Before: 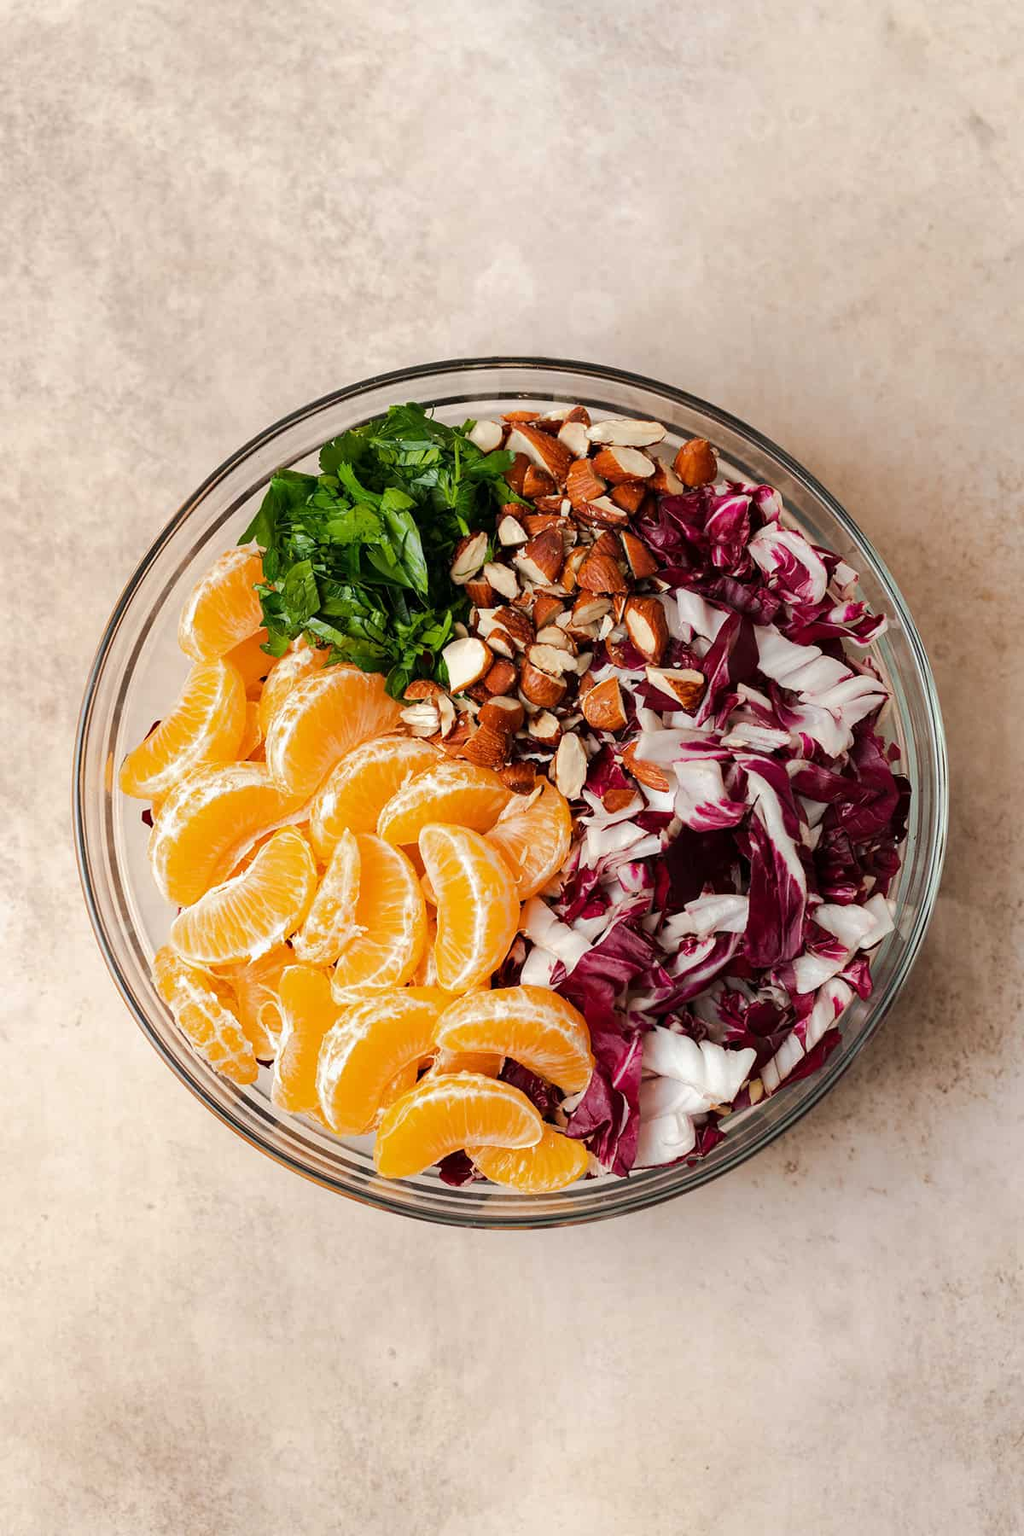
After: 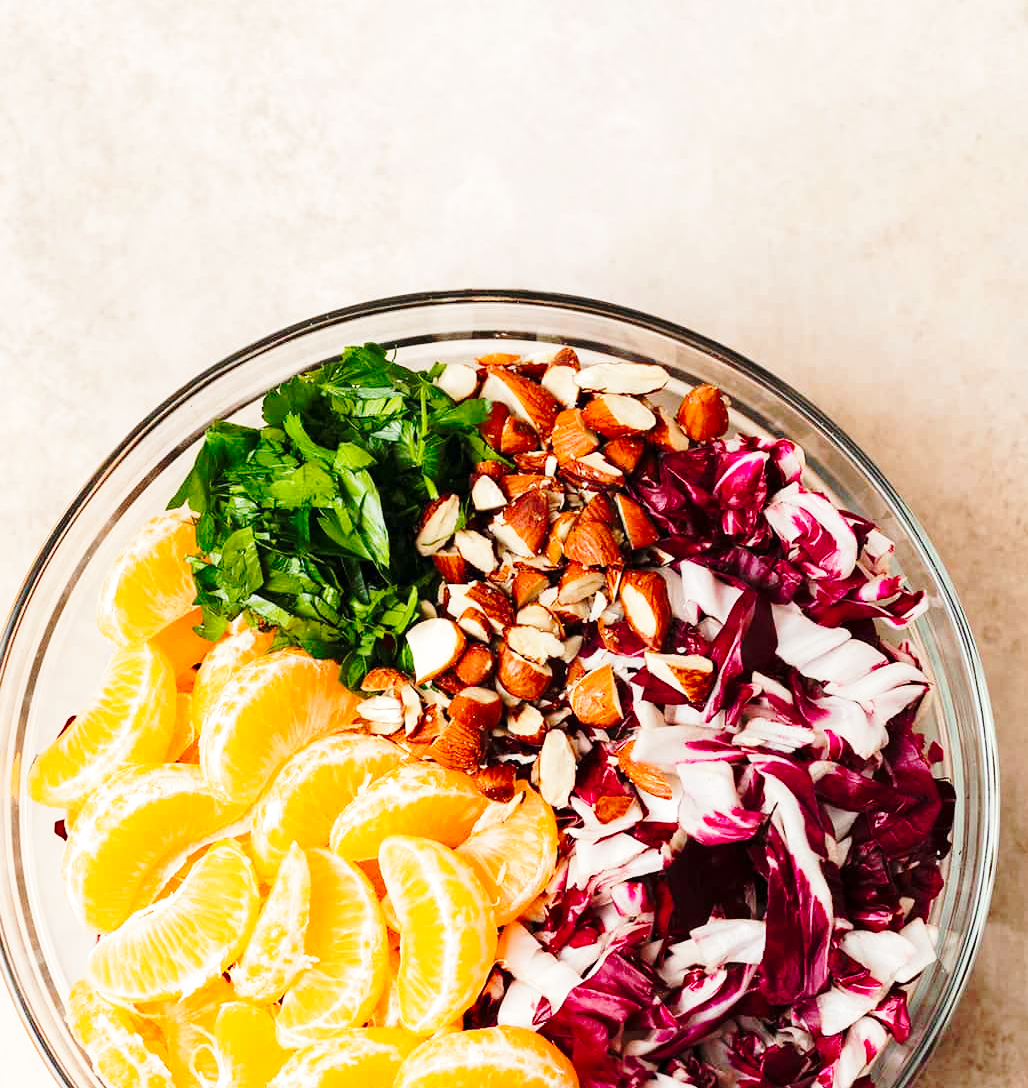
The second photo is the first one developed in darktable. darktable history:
crop and rotate: left 9.345%, top 7.22%, right 4.982%, bottom 32.331%
base curve: curves: ch0 [(0, 0) (0.032, 0.037) (0.105, 0.228) (0.435, 0.76) (0.856, 0.983) (1, 1)], preserve colors none
color zones: curves: ch1 [(0.25, 0.5) (0.747, 0.71)]
